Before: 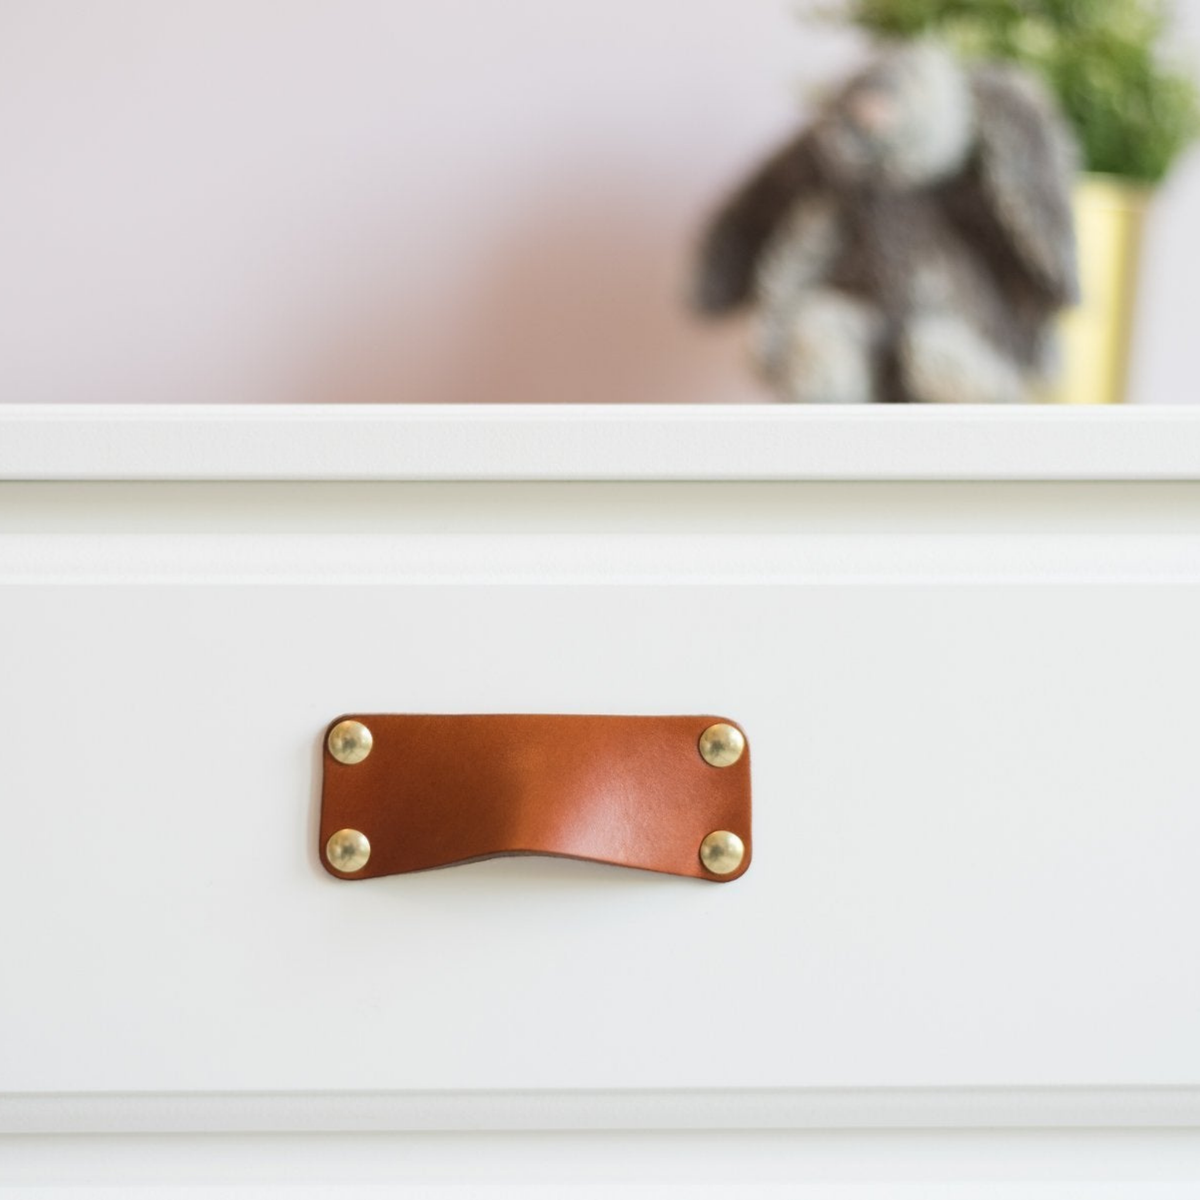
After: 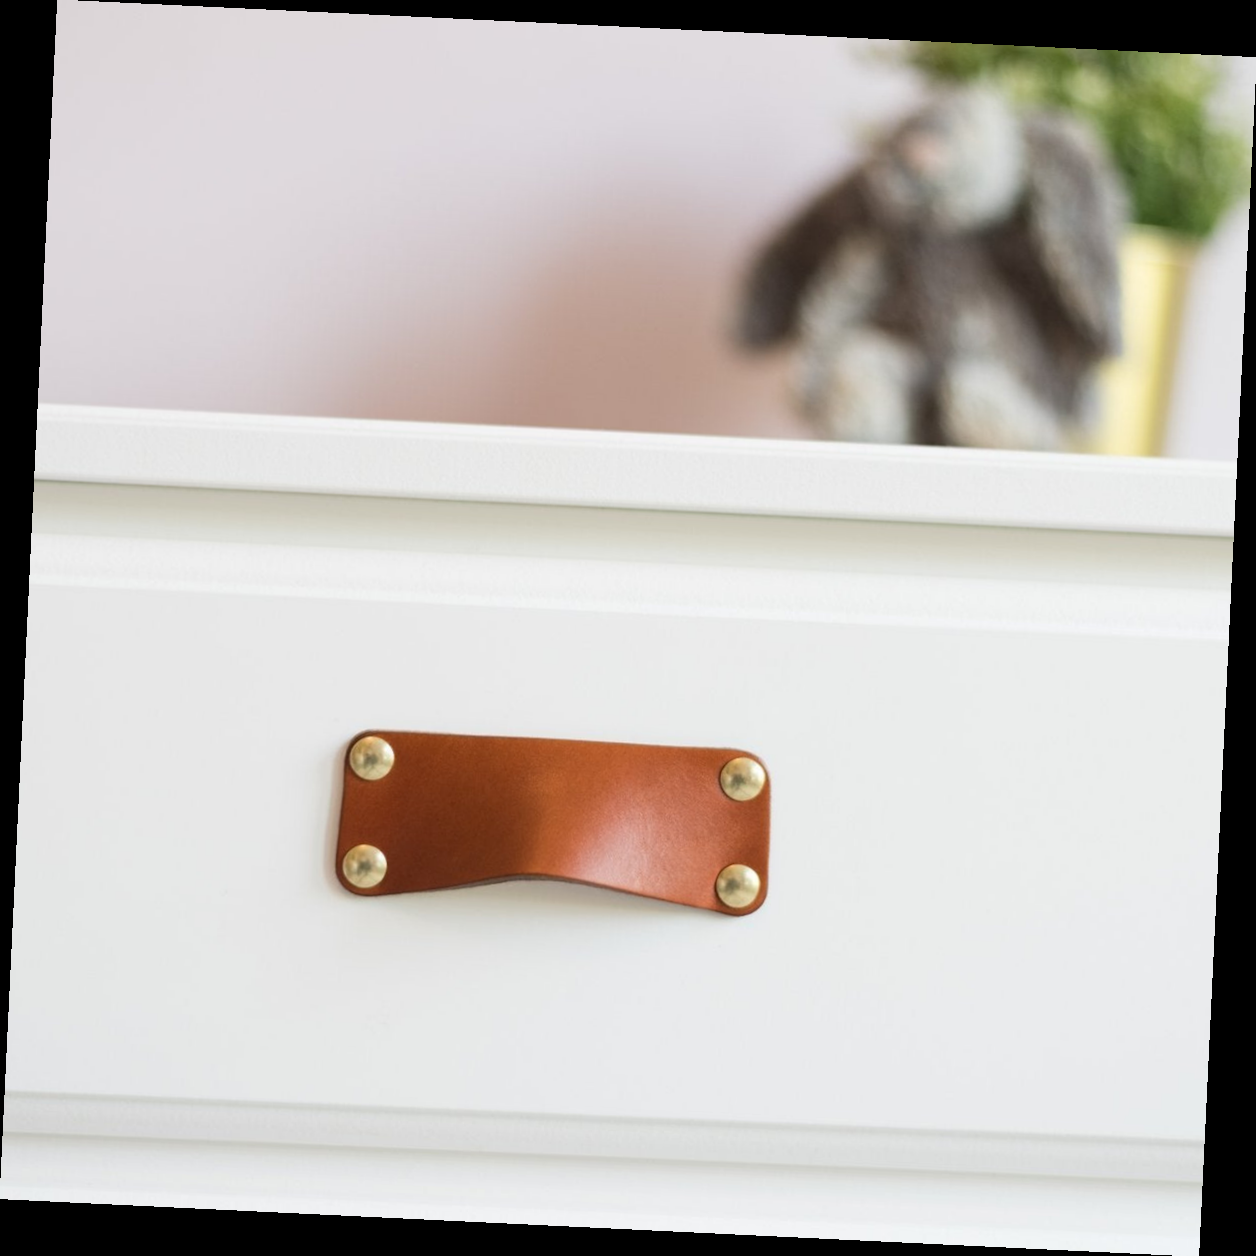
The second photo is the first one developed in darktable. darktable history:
crop and rotate: angle -2.75°
